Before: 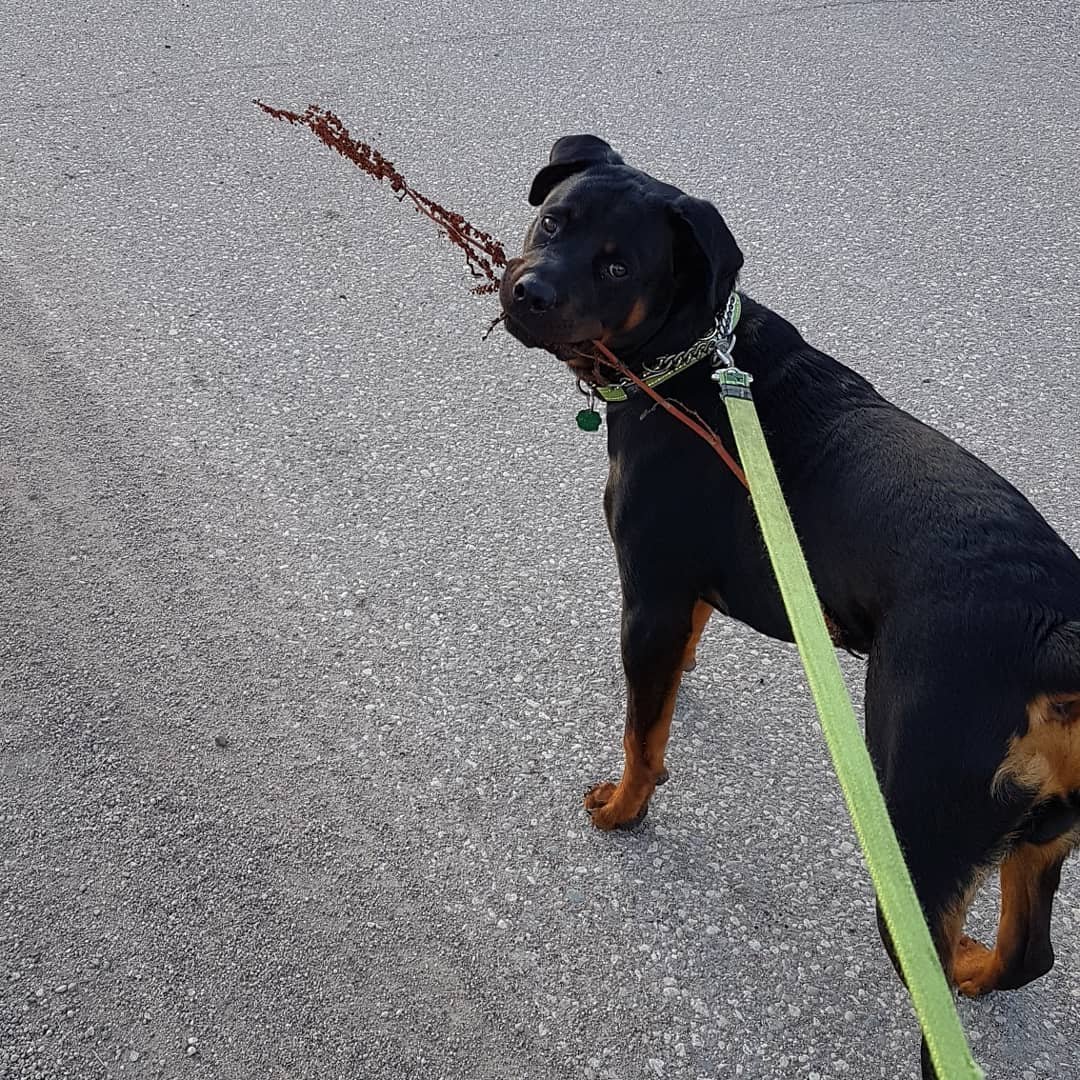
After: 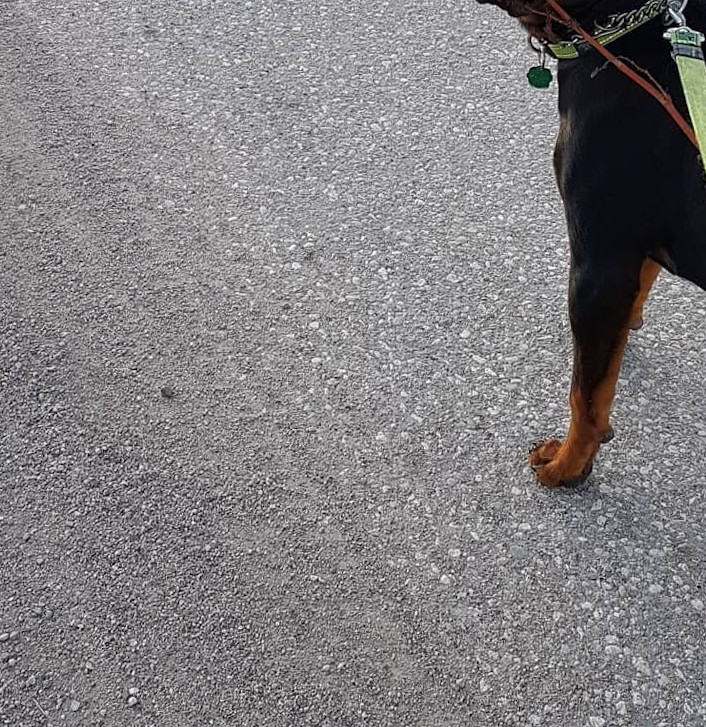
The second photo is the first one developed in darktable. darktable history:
crop and rotate: angle -0.914°, left 4.041%, top 31.598%, right 29.498%
